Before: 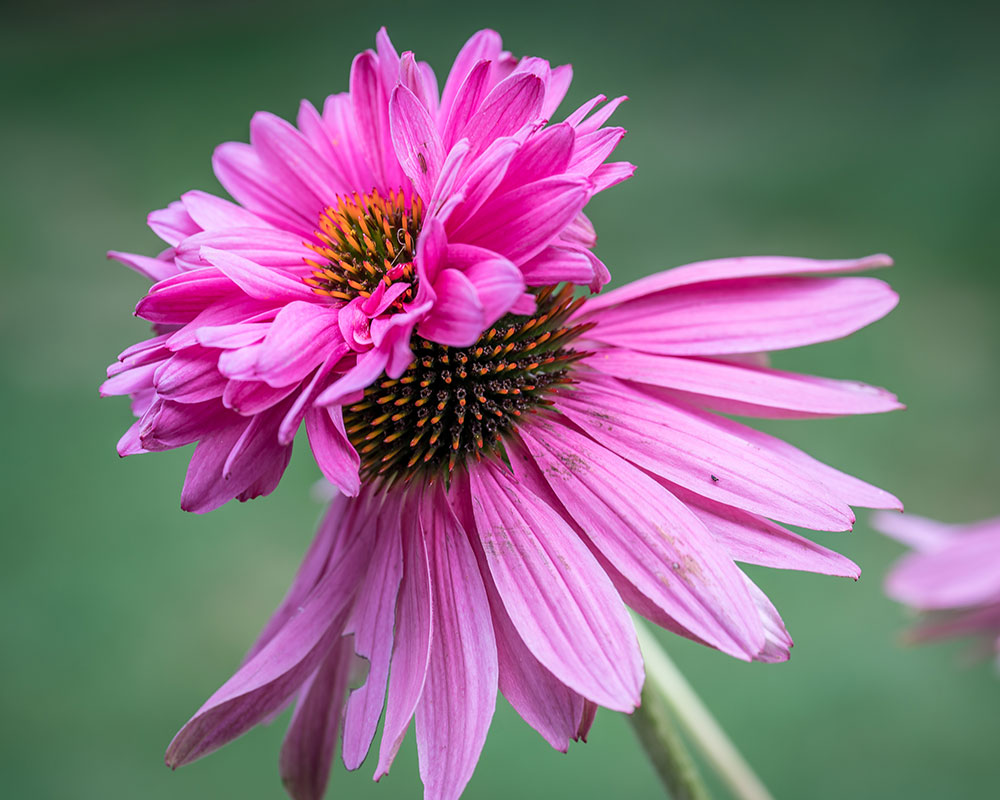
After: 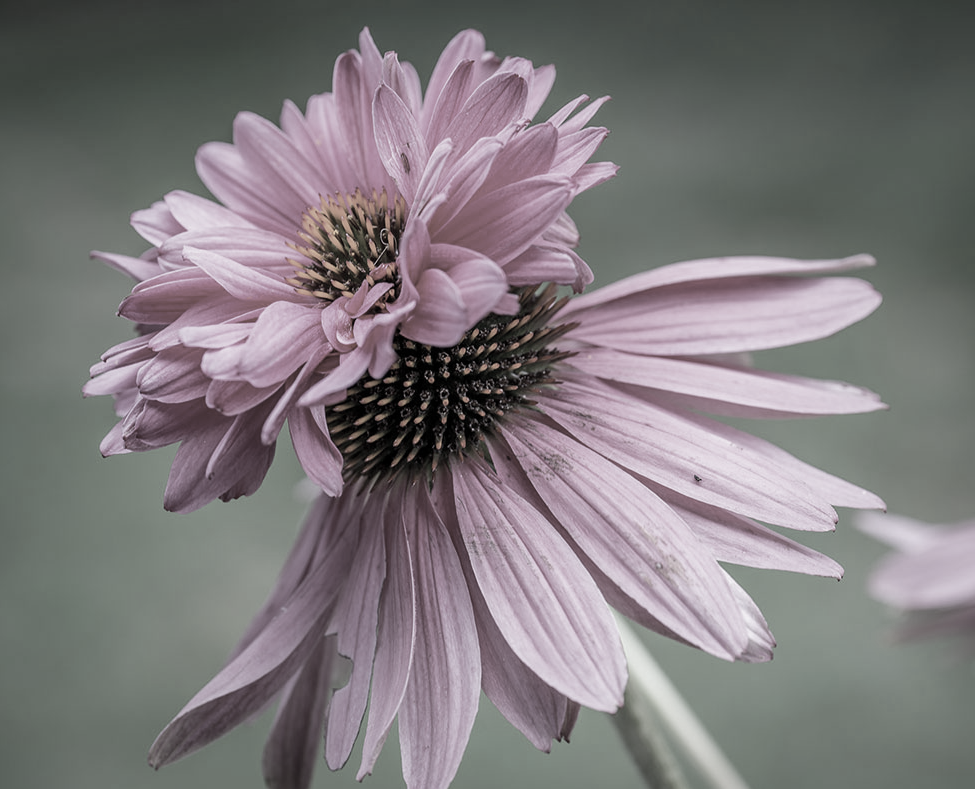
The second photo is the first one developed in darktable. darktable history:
crop and rotate: left 1.774%, right 0.633%, bottom 1.28%
color correction: saturation 0.2
